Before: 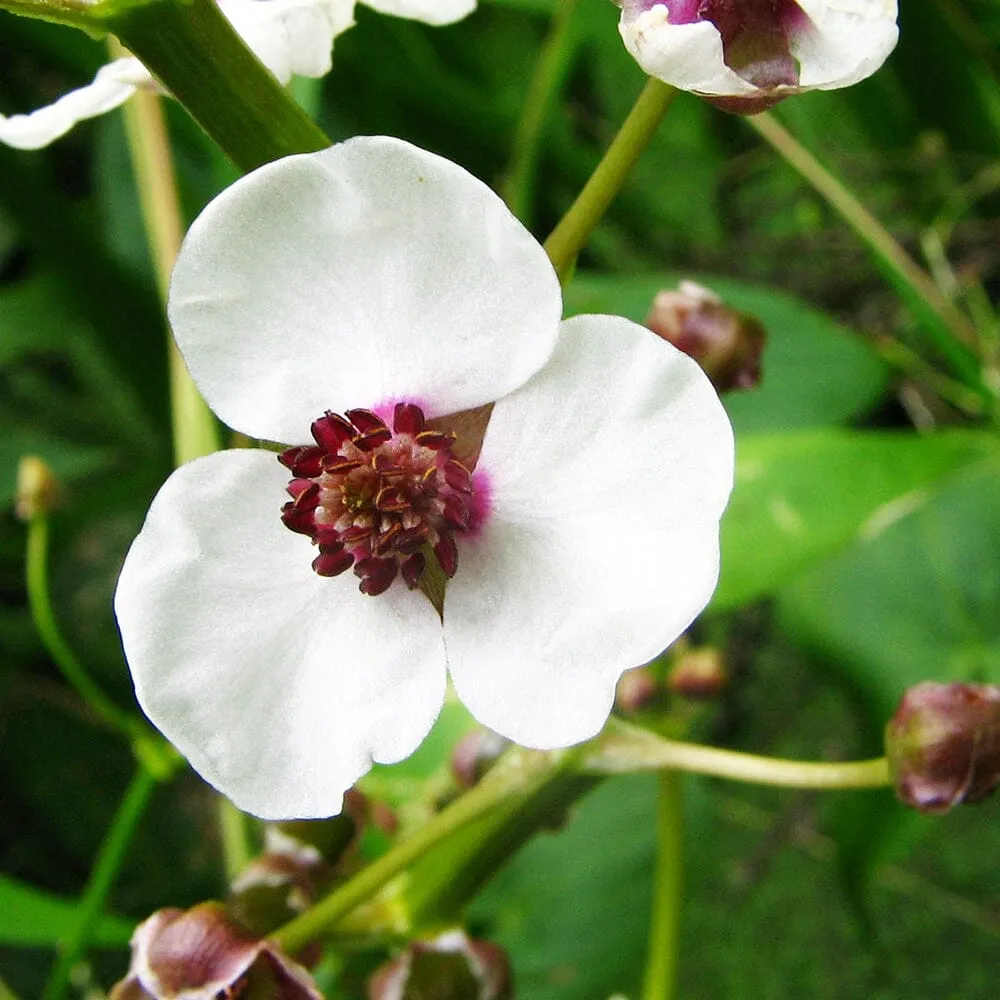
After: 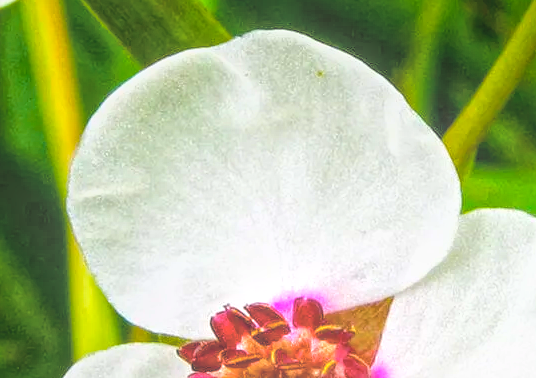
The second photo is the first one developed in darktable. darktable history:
shadows and highlights: shadows 0, highlights 40
exposure: compensate highlight preservation false
color balance rgb: linear chroma grading › global chroma 25%, perceptual saturation grading › global saturation 50%
crop: left 10.121%, top 10.631%, right 36.218%, bottom 51.526%
global tonemap: drago (1, 100), detail 1
fill light: on, module defaults
local contrast: highlights 73%, shadows 15%, midtone range 0.197
